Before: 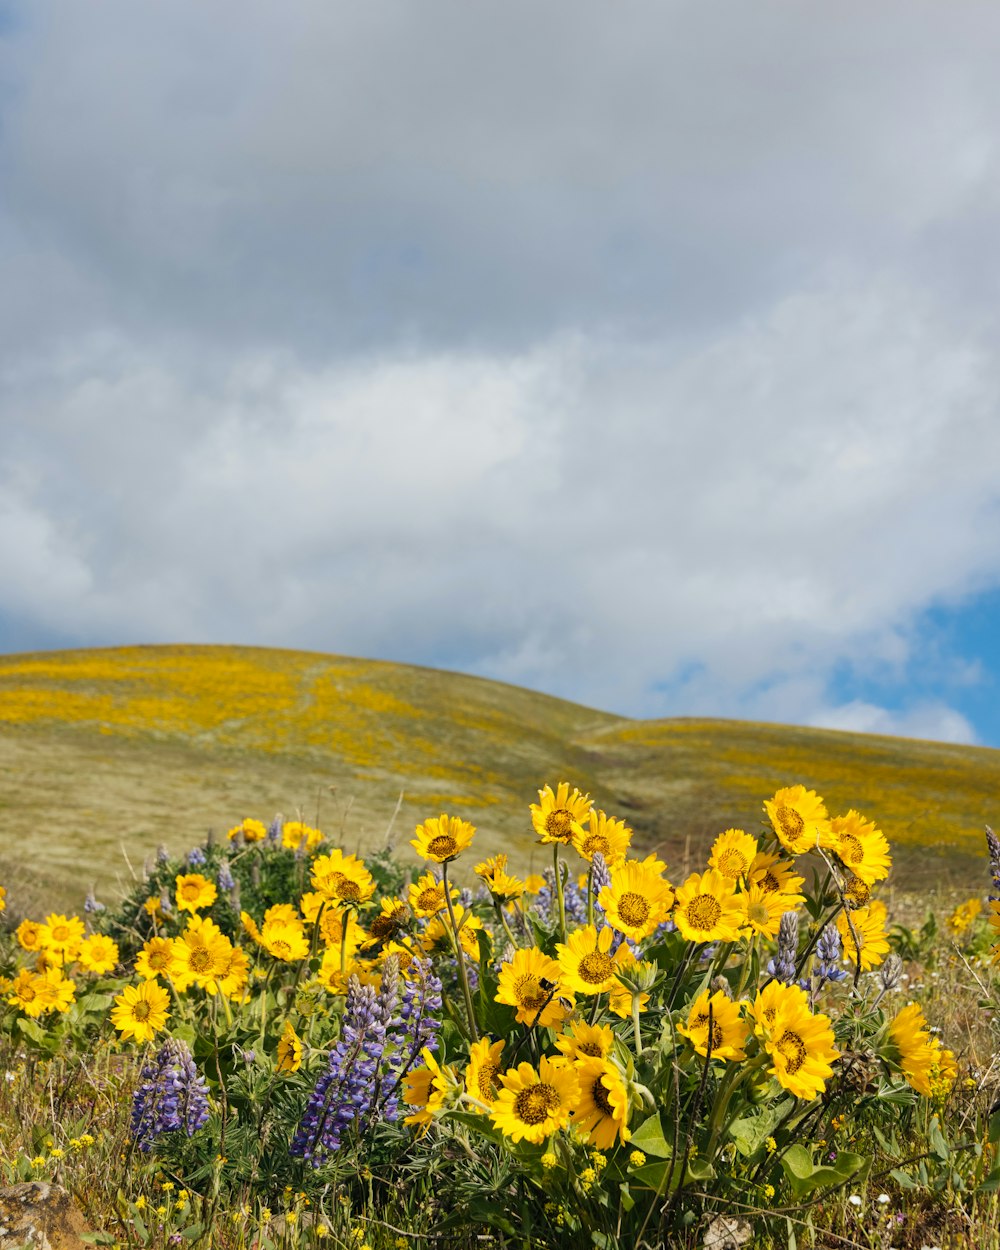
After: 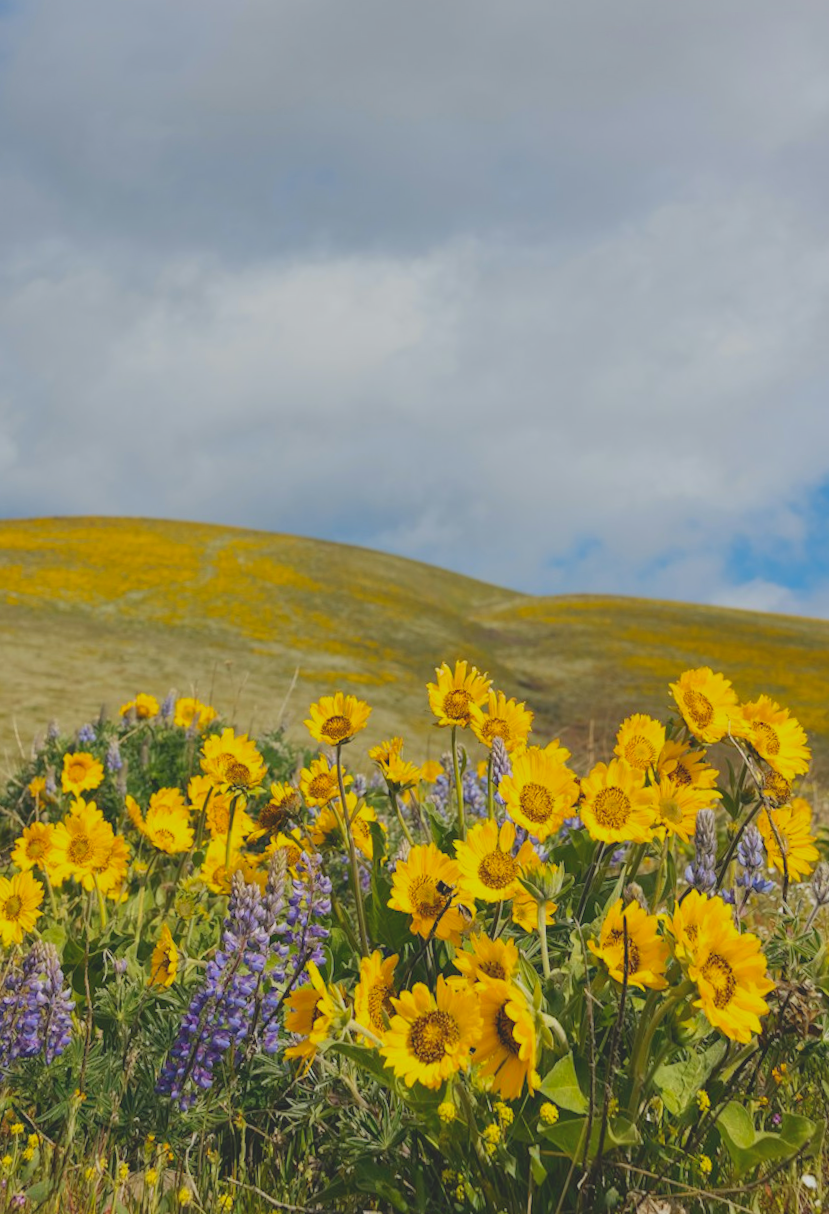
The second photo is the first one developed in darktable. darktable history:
rotate and perspective: rotation 0.72°, lens shift (vertical) -0.352, lens shift (horizontal) -0.051, crop left 0.152, crop right 0.859, crop top 0.019, crop bottom 0.964
contrast brightness saturation: contrast -0.28
